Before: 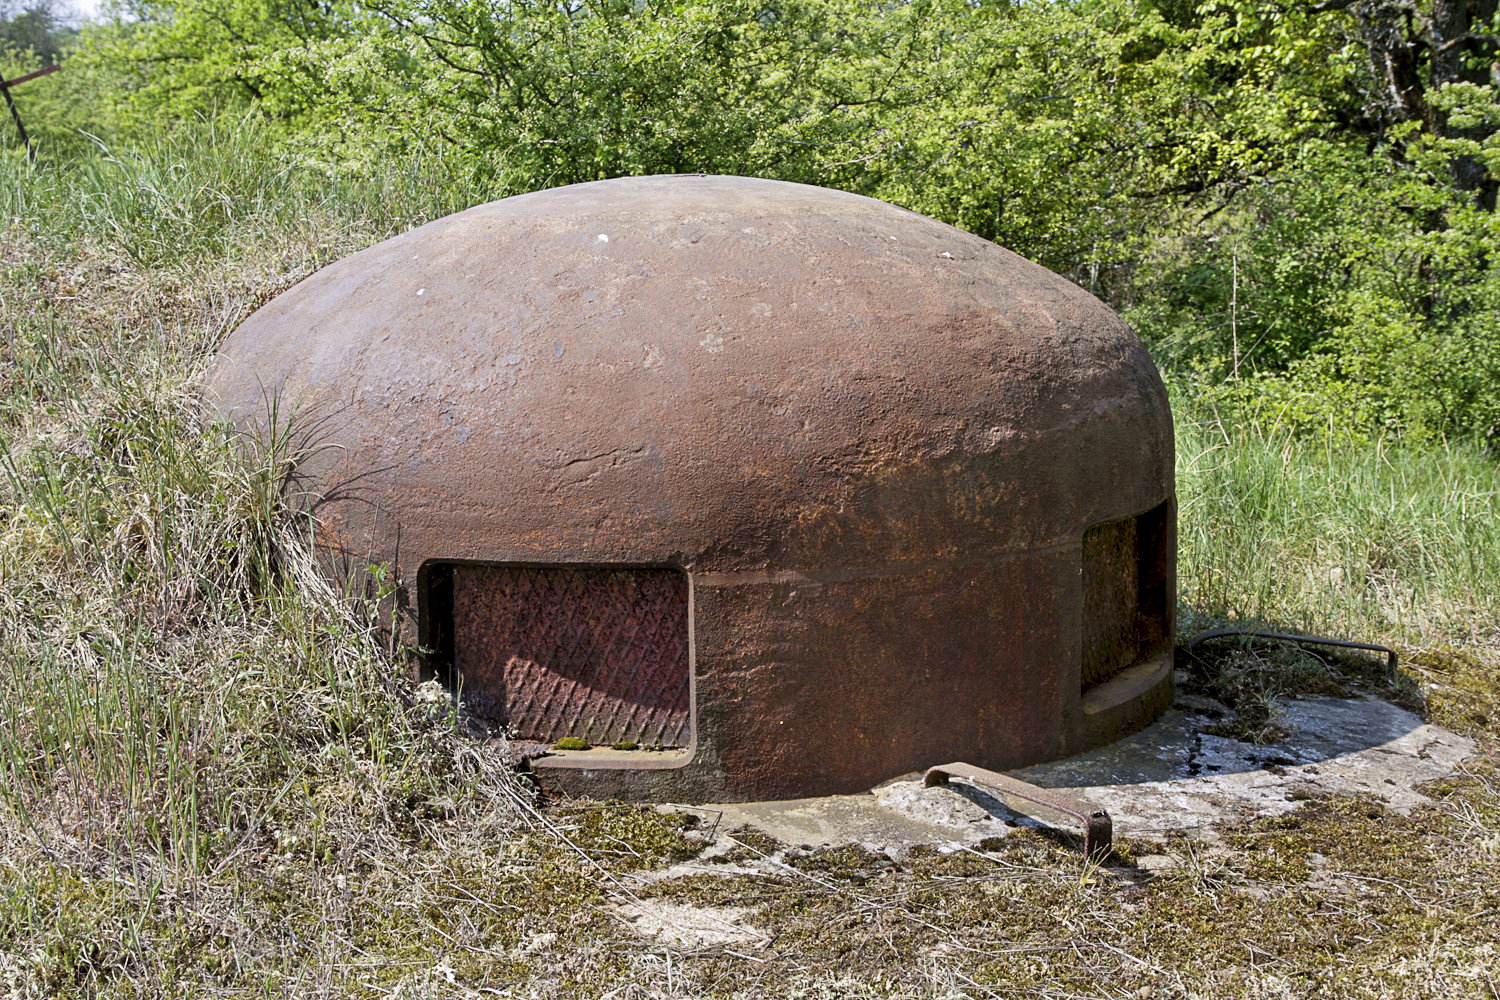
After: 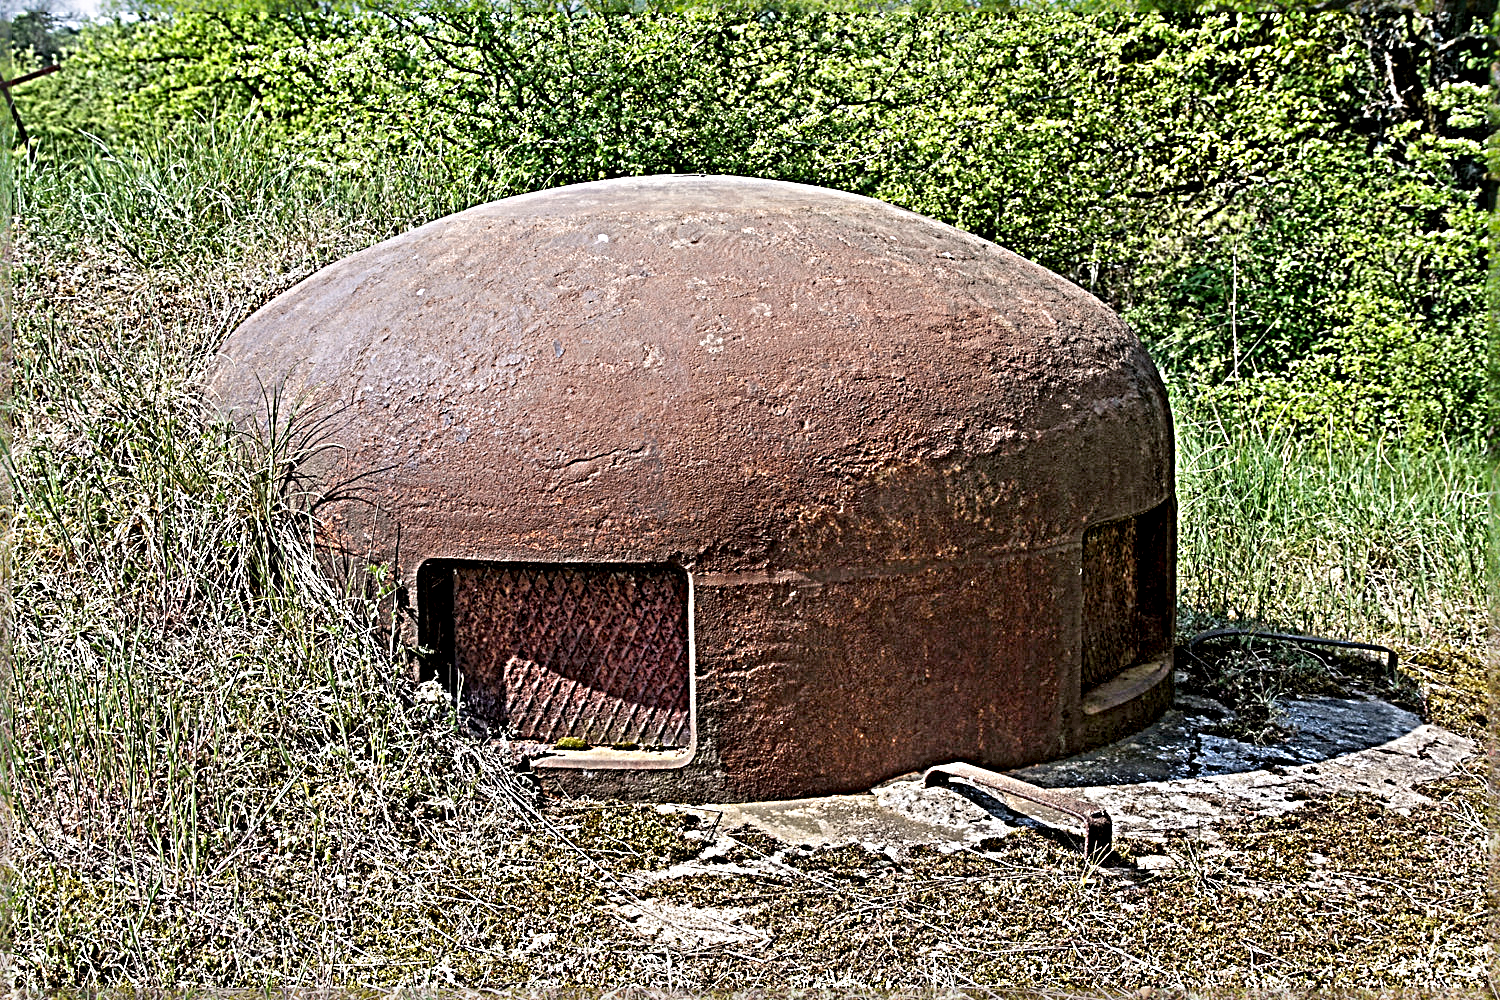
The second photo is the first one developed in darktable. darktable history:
sharpen: radius 6.3, amount 1.8, threshold 0
tone equalizer: on, module defaults
